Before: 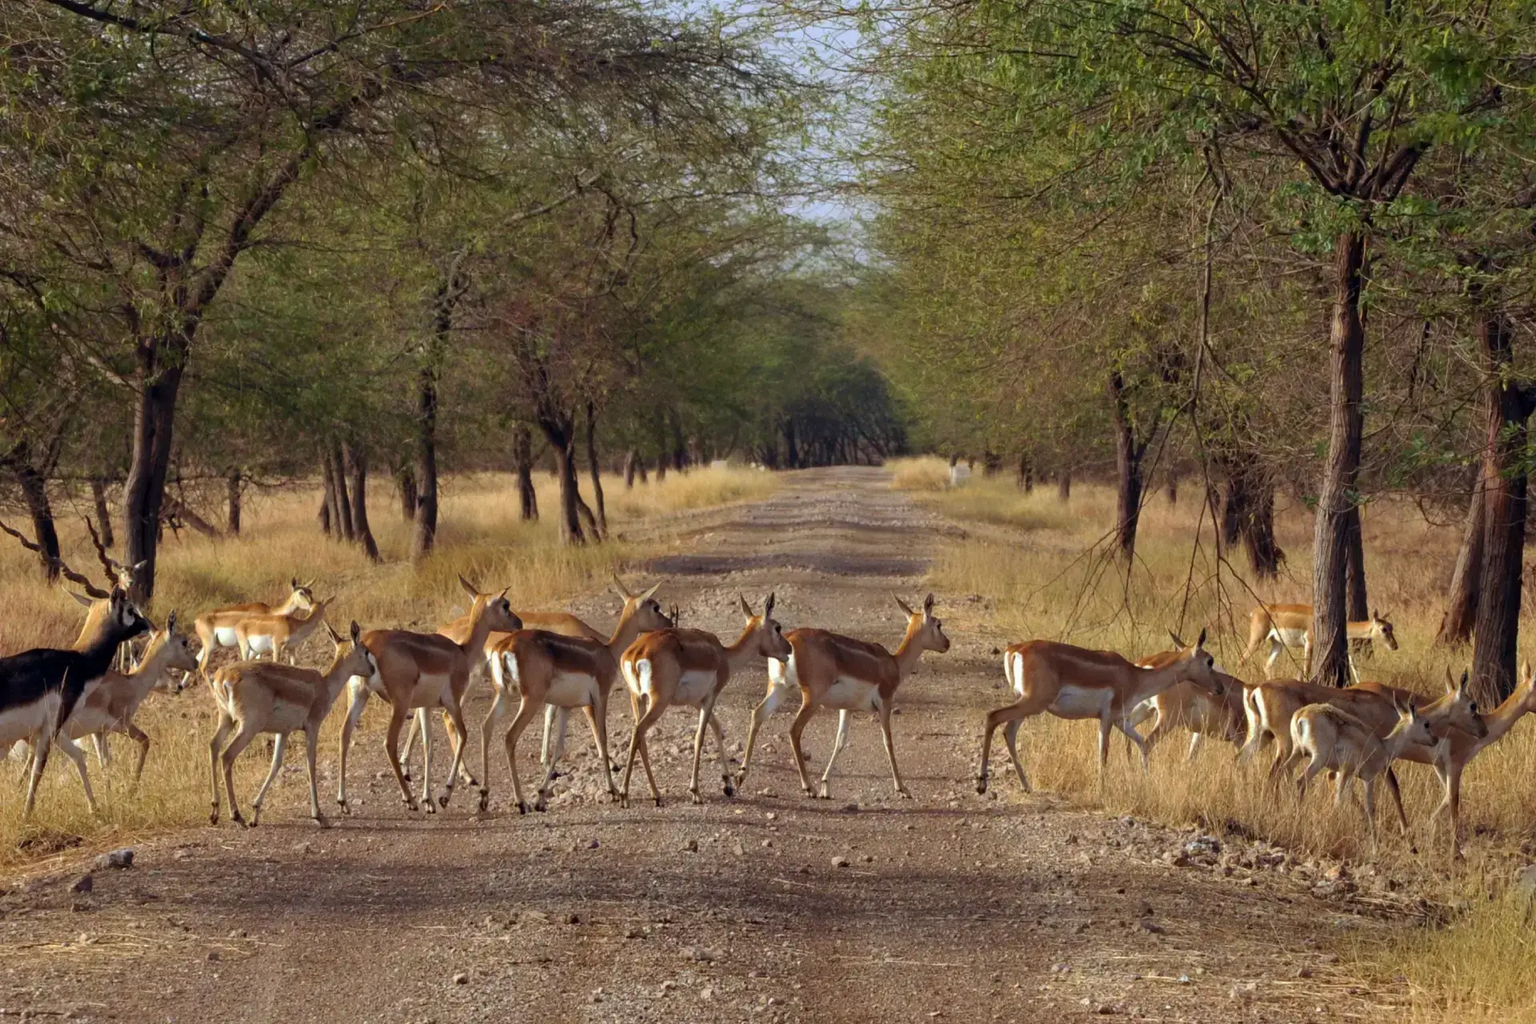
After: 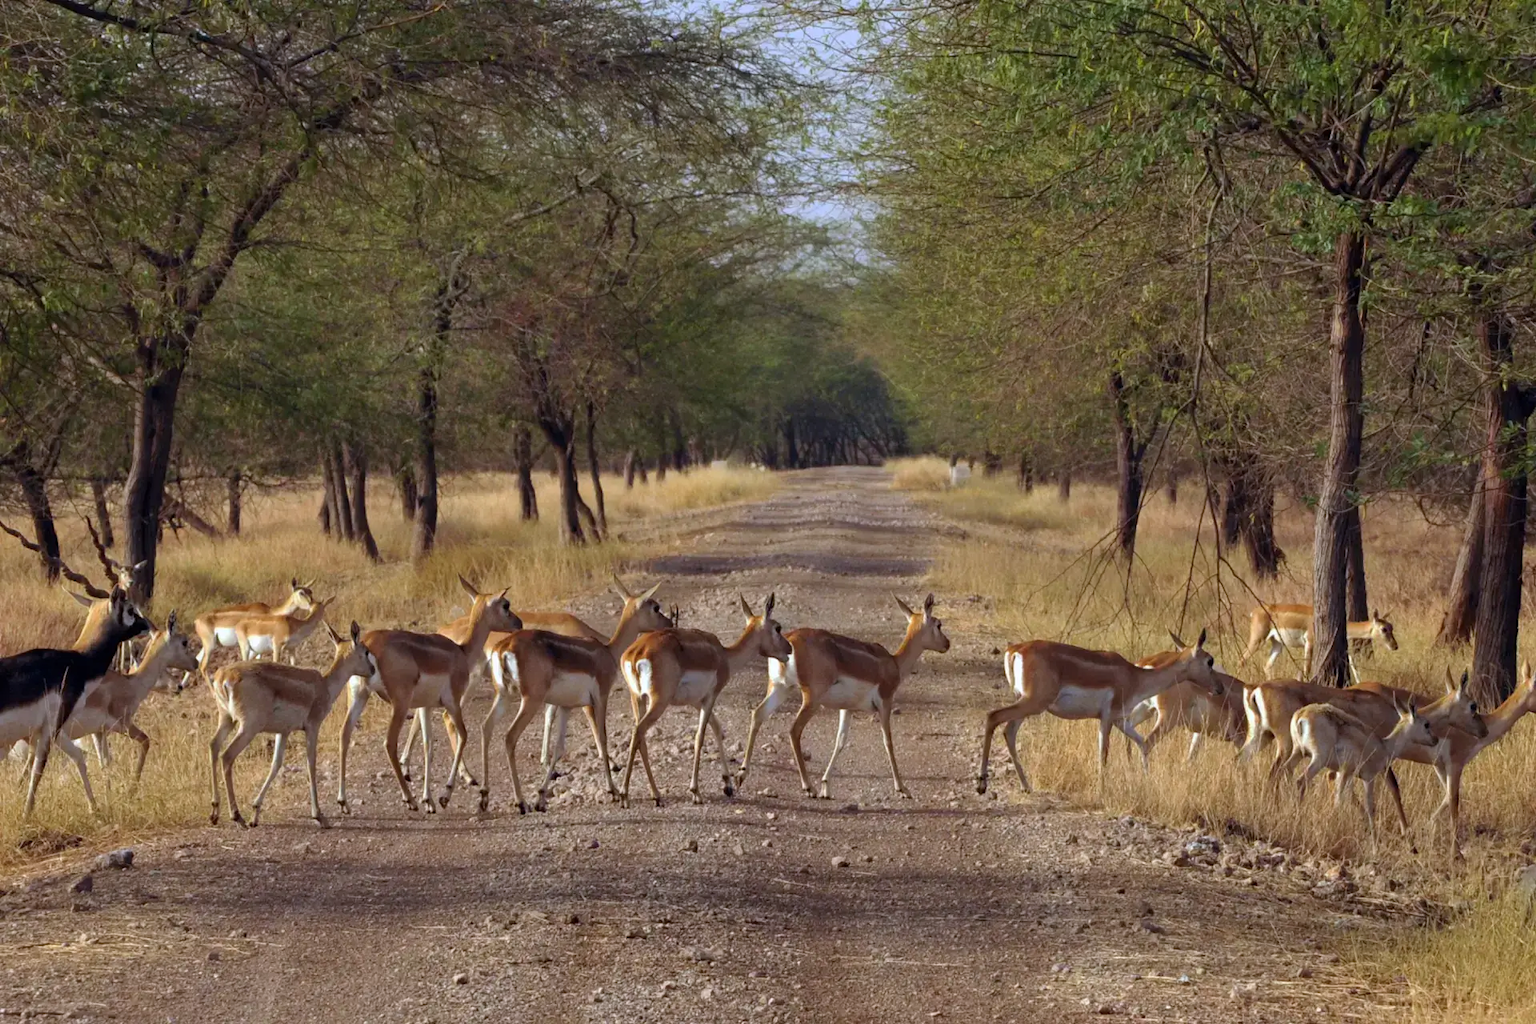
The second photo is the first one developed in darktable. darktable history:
exposure: black level correction 0, compensate exposure bias true, compensate highlight preservation false
white balance: red 0.984, blue 1.059
